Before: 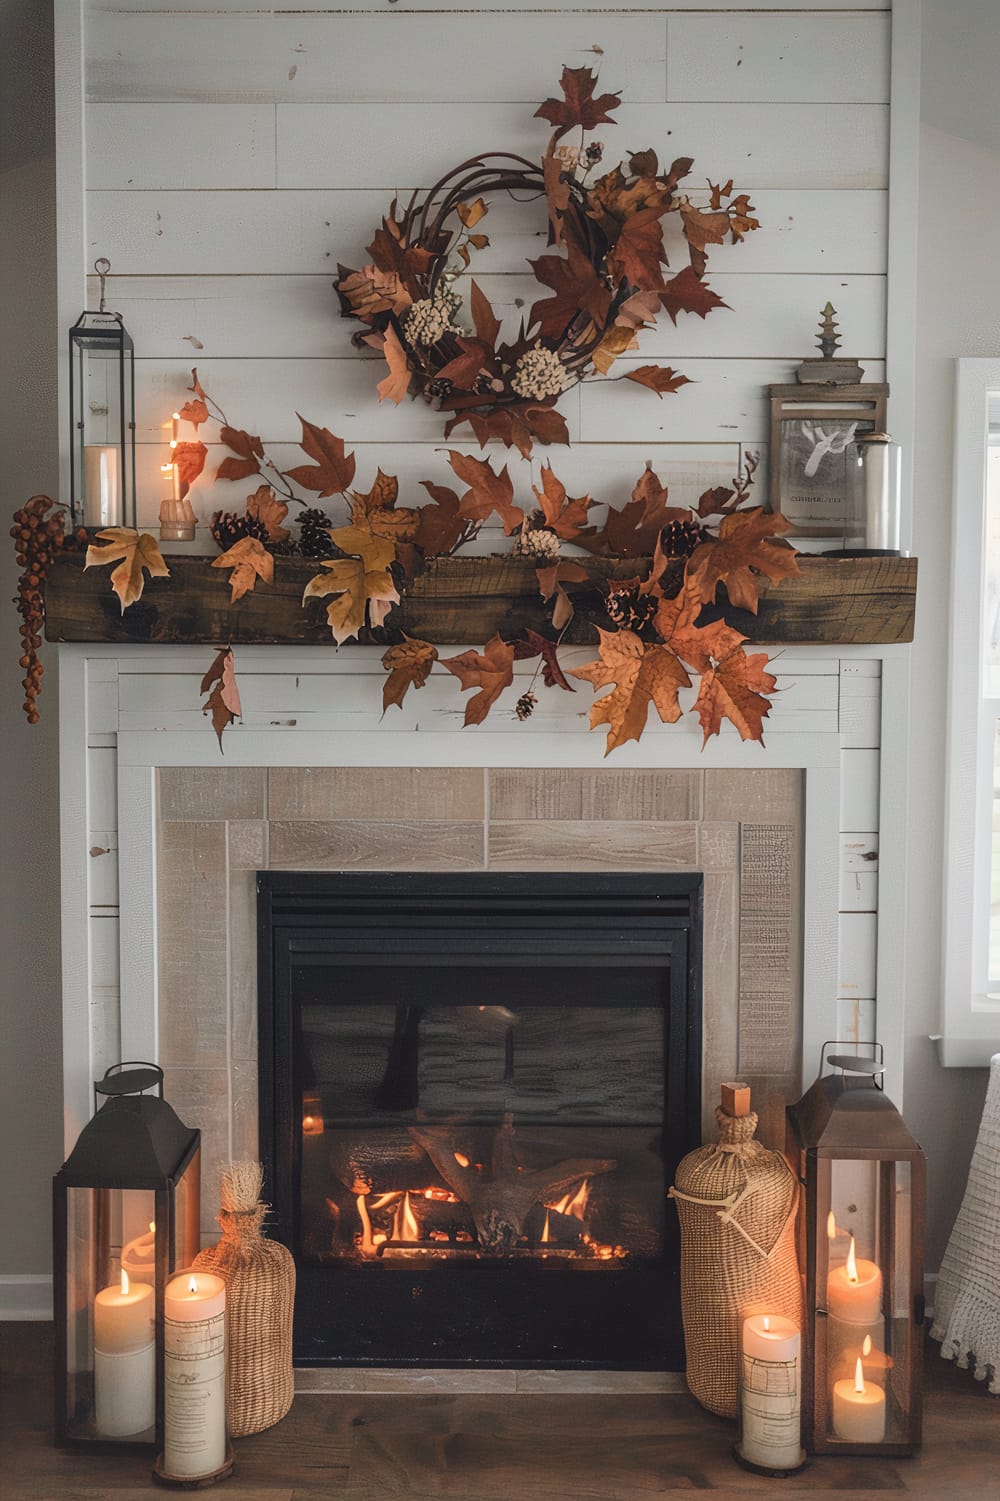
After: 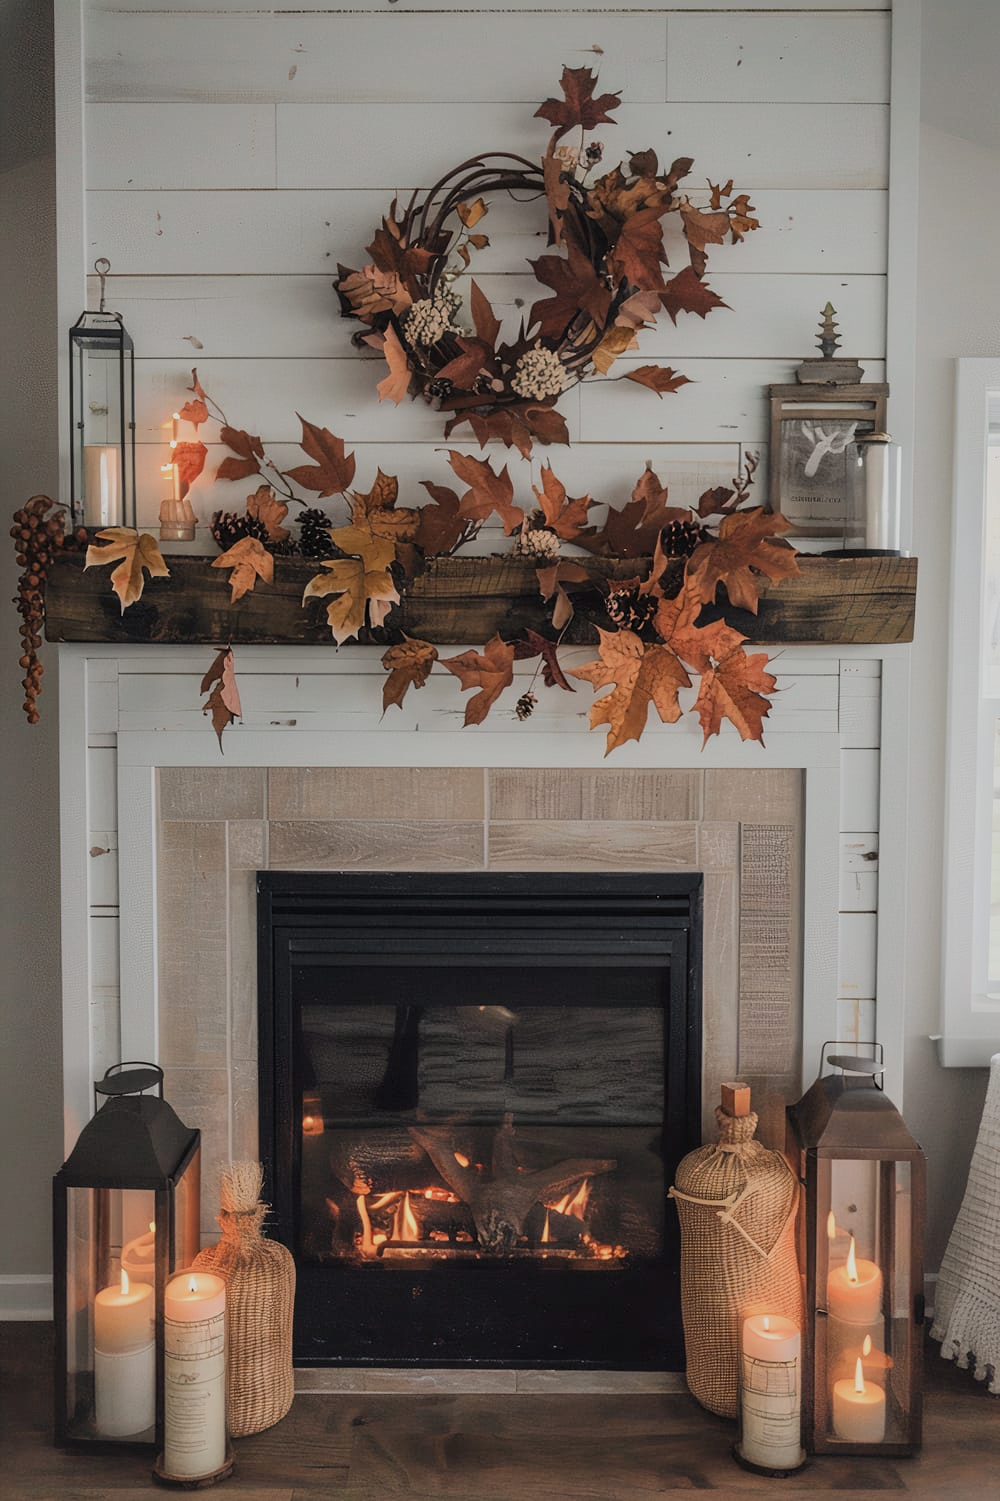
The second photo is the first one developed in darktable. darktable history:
filmic rgb: black relative exposure -16 EV, white relative exposure 6.9 EV, hardness 4.67, add noise in highlights 0.002, color science v3 (2019), use custom middle-gray values true, contrast in highlights soft
